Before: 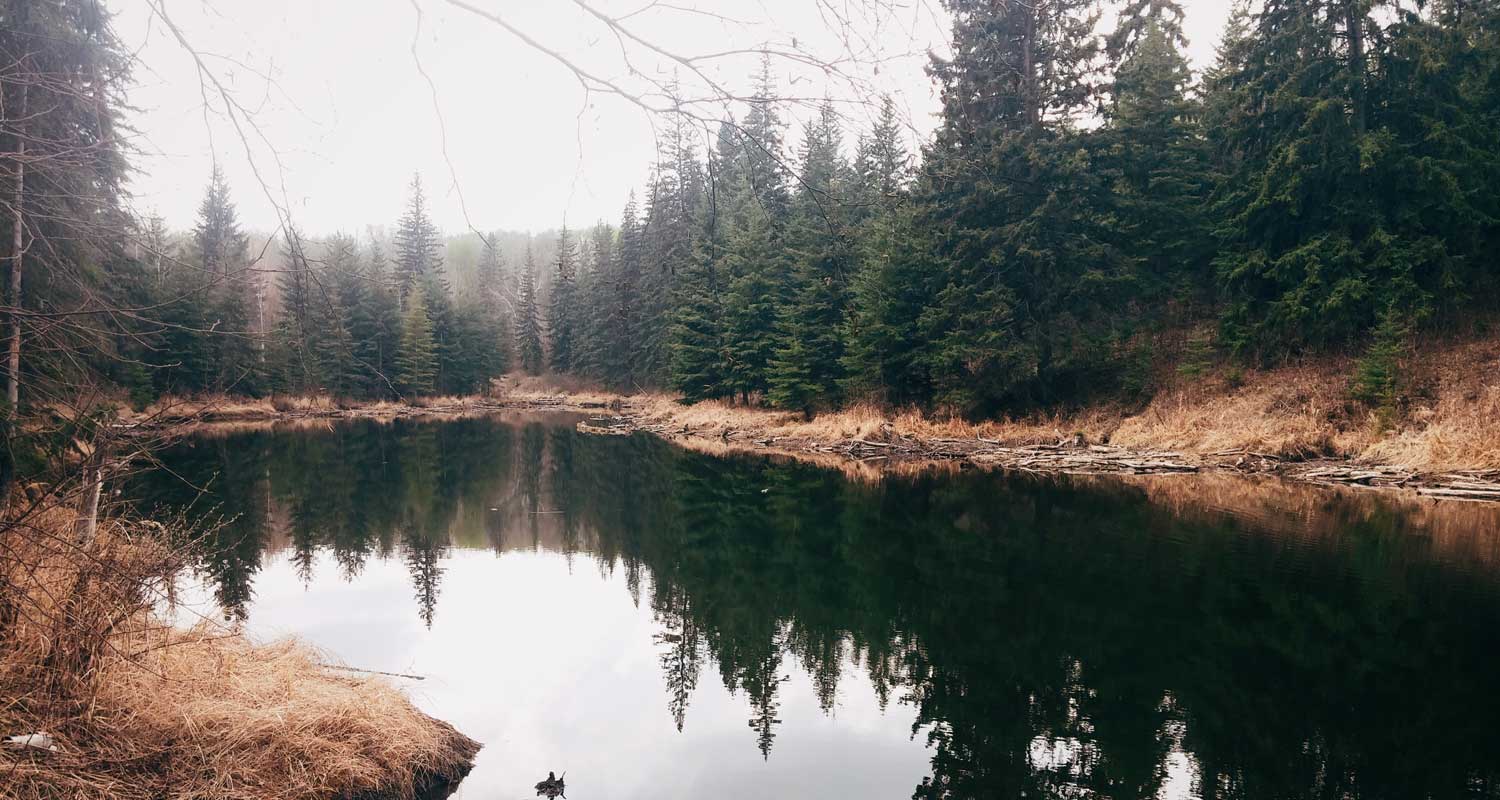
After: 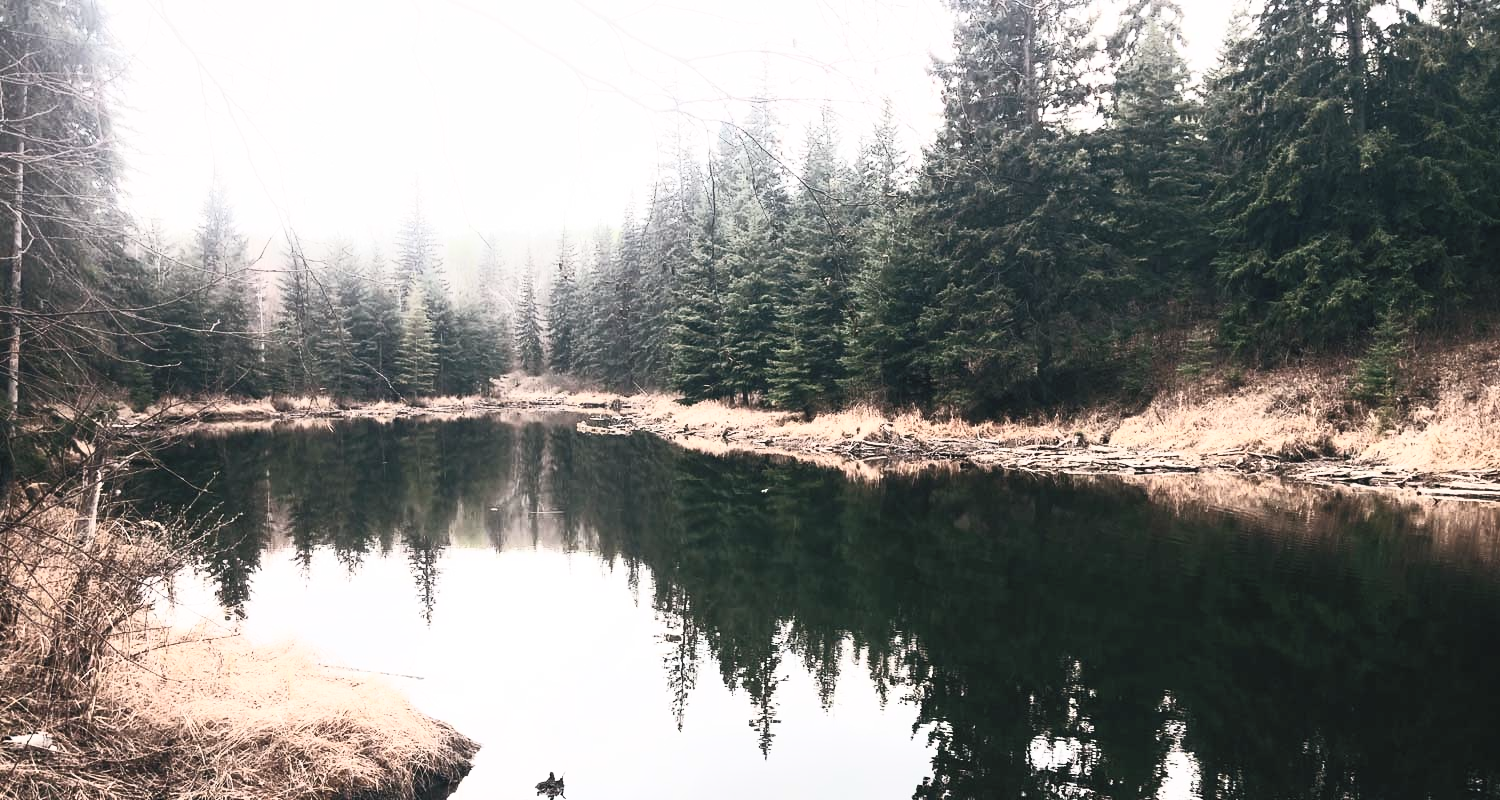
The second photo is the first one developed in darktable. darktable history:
exposure: exposure 0.078 EV, compensate highlight preservation false
contrast brightness saturation: contrast 0.57, brightness 0.57, saturation -0.34
